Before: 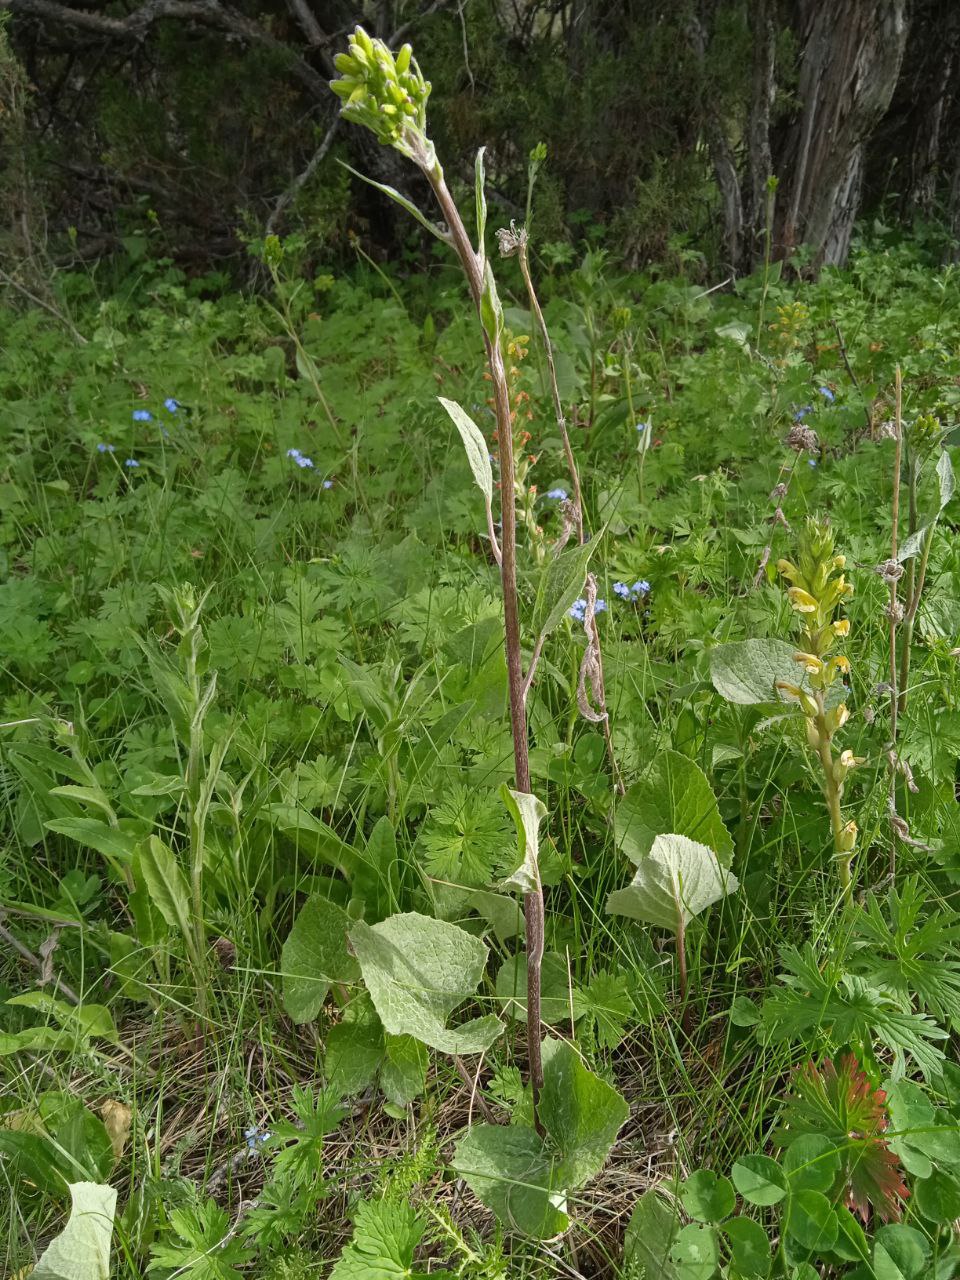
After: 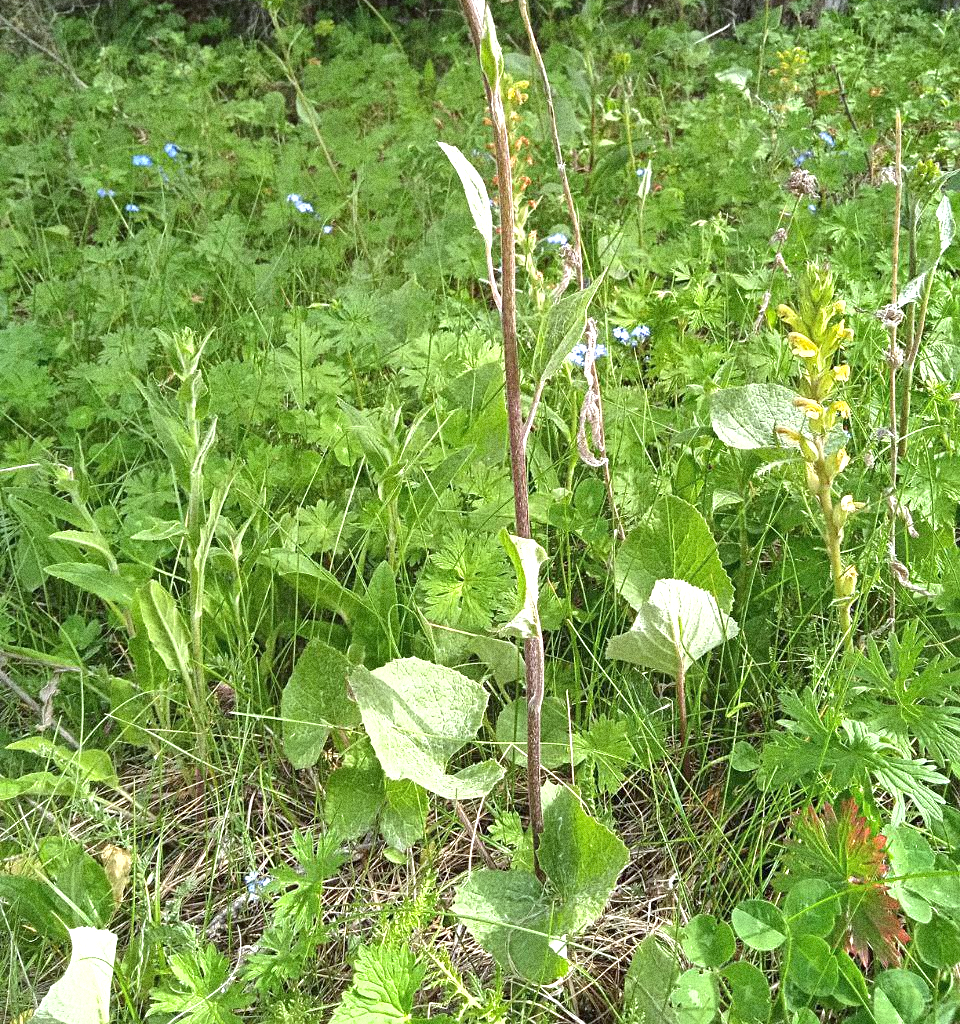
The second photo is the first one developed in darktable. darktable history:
grain: coarseness 14.49 ISO, strength 48.04%, mid-tones bias 35%
exposure: black level correction 0, exposure 1.2 EV, compensate exposure bias true, compensate highlight preservation false
contrast brightness saturation: contrast 0.01, saturation -0.05
crop and rotate: top 19.998%
white balance: red 0.976, blue 1.04
sharpen: amount 0.2
shadows and highlights: shadows 10, white point adjustment 1, highlights -40
